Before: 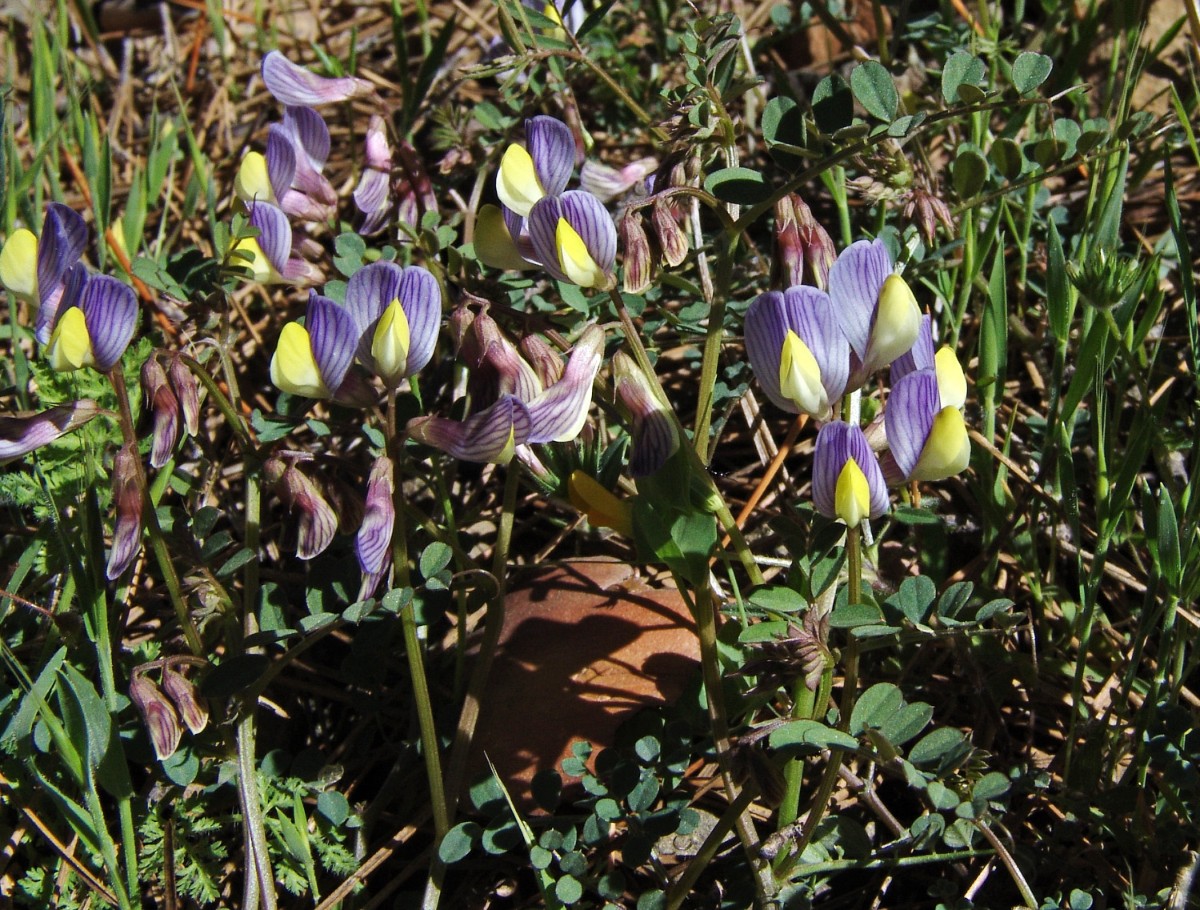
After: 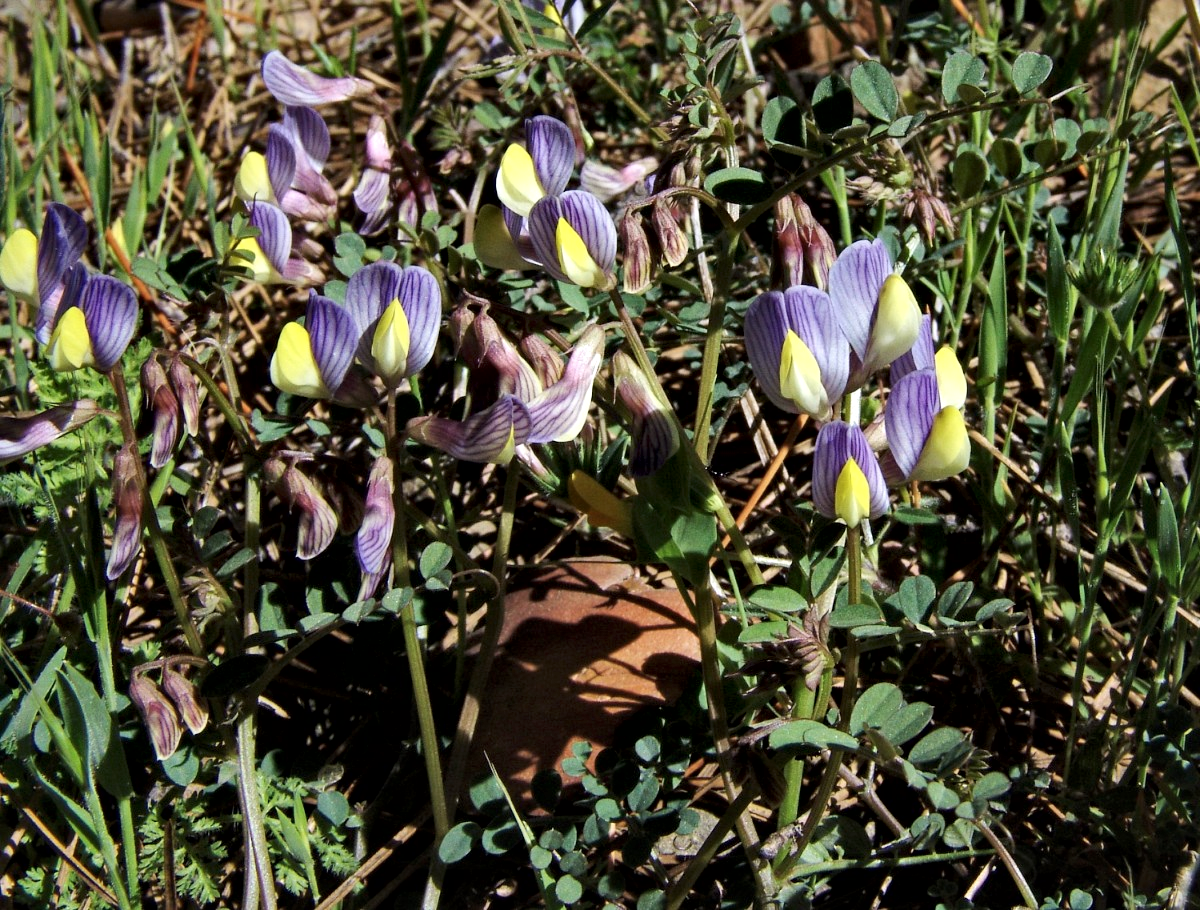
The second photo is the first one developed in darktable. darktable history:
local contrast: mode bilateral grid, contrast 99, coarseness 100, detail 165%, midtone range 0.2
